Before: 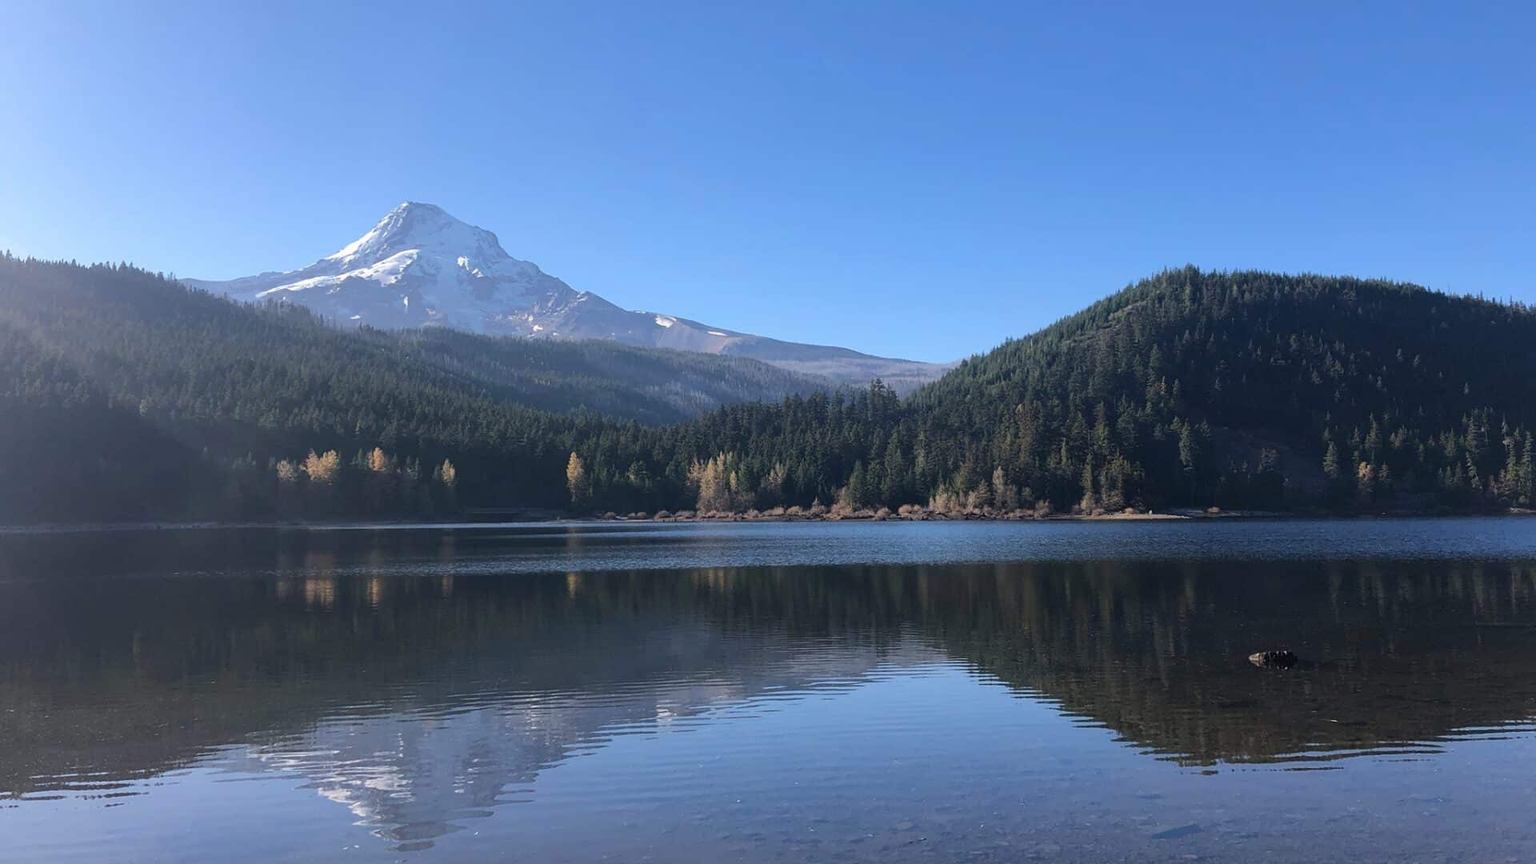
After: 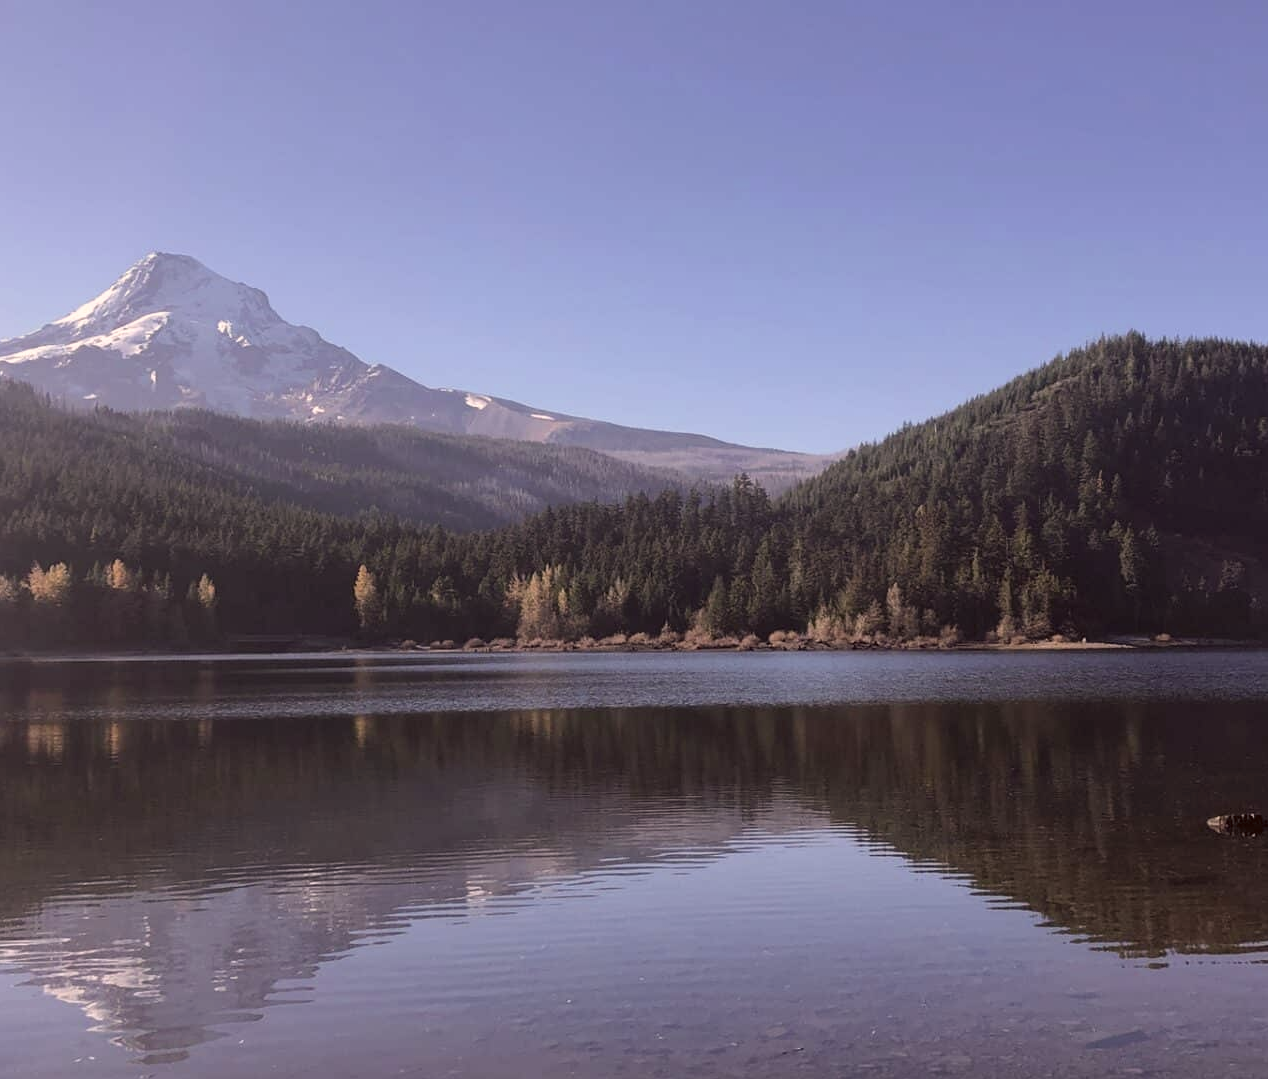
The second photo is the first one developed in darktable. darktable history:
crop and rotate: left 18.442%, right 15.508%
color correction: highlights a* 10.21, highlights b* 9.79, shadows a* 8.61, shadows b* 7.88, saturation 0.8
